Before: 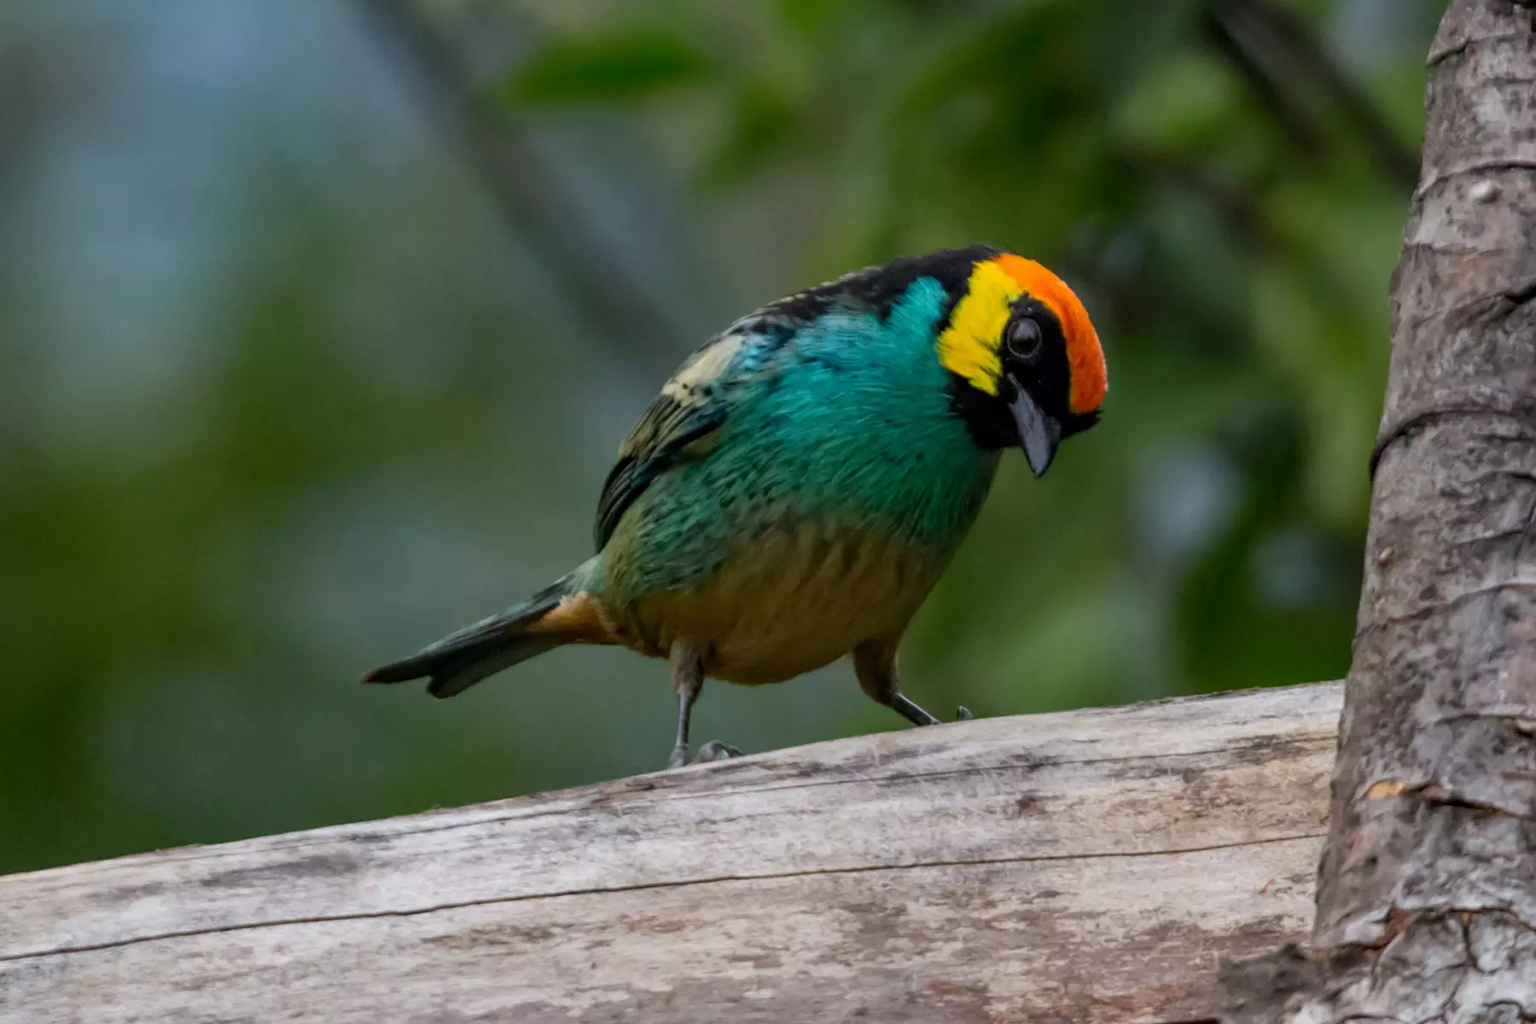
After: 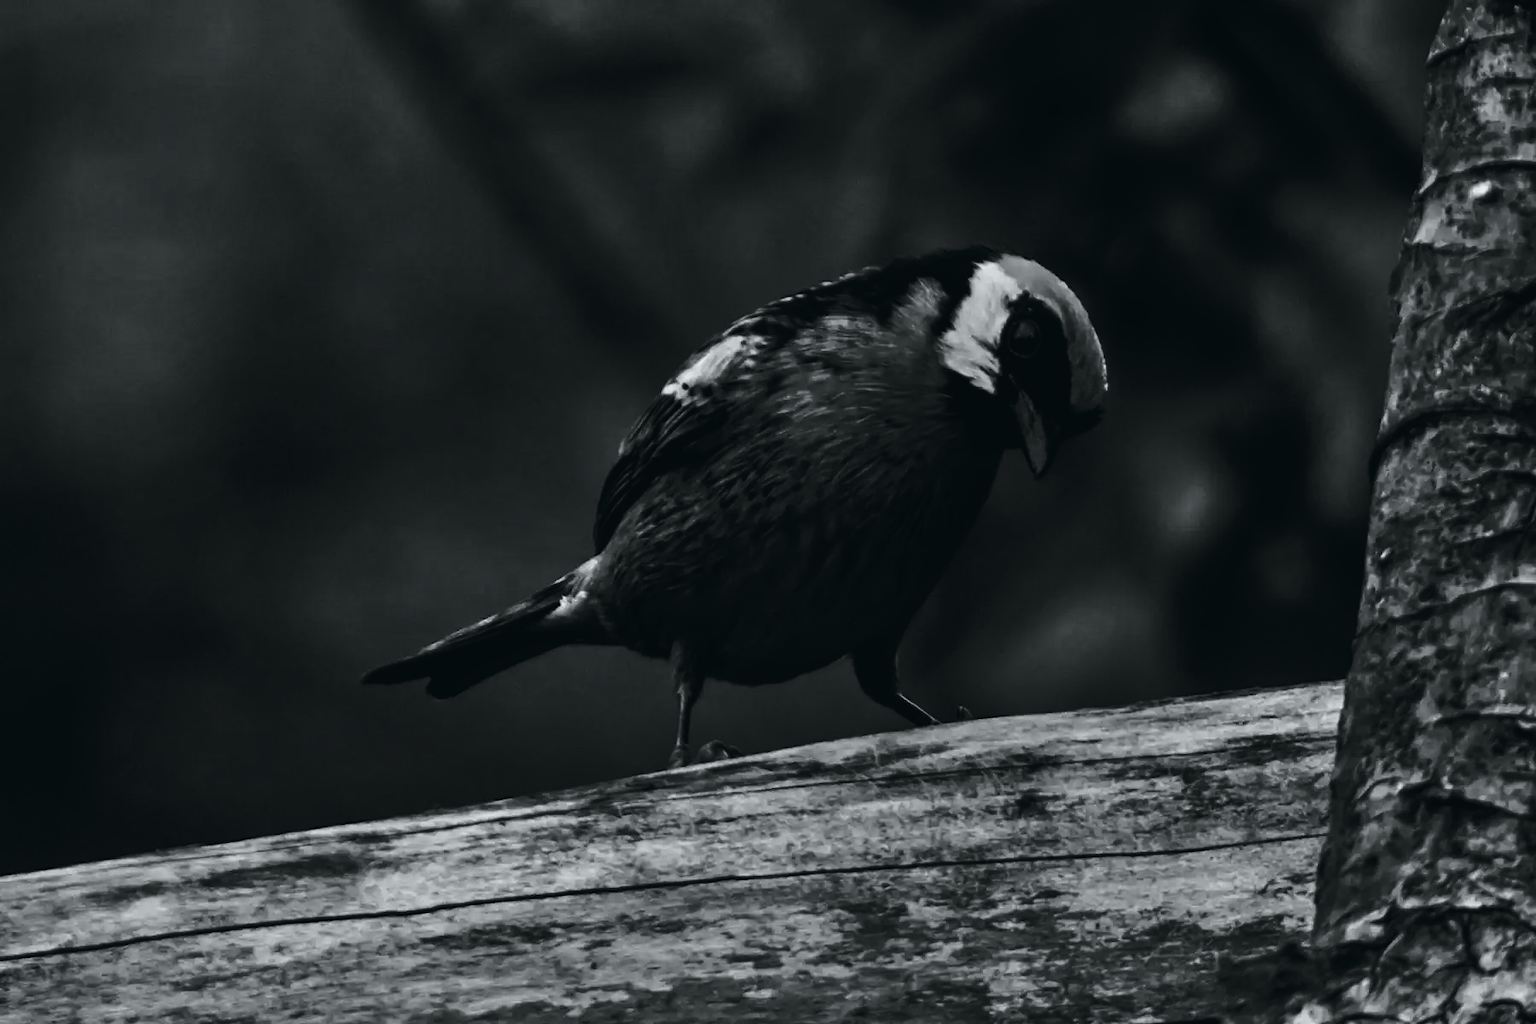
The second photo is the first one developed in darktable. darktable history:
tone curve: curves: ch0 [(0, 0.026) (0.058, 0.049) (0.246, 0.214) (0.437, 0.498) (0.55, 0.644) (0.657, 0.767) (0.822, 0.9) (1, 0.961)]; ch1 [(0, 0) (0.346, 0.307) (0.408, 0.369) (0.453, 0.457) (0.476, 0.489) (0.502, 0.493) (0.521, 0.515) (0.537, 0.531) (0.612, 0.641) (0.676, 0.728) (1, 1)]; ch2 [(0, 0) (0.346, 0.34) (0.434, 0.46) (0.485, 0.494) (0.5, 0.494) (0.511, 0.504) (0.537, 0.551) (0.579, 0.599) (0.625, 0.686) (1, 1)], color space Lab, independent channels, preserve colors none
contrast brightness saturation: contrast 0.02, brightness -1, saturation -1
tone equalizer: -7 EV 0.15 EV, -6 EV 0.6 EV, -5 EV 1.15 EV, -4 EV 1.33 EV, -3 EV 1.15 EV, -2 EV 0.6 EV, -1 EV 0.15 EV, mask exposure compensation -0.5 EV
